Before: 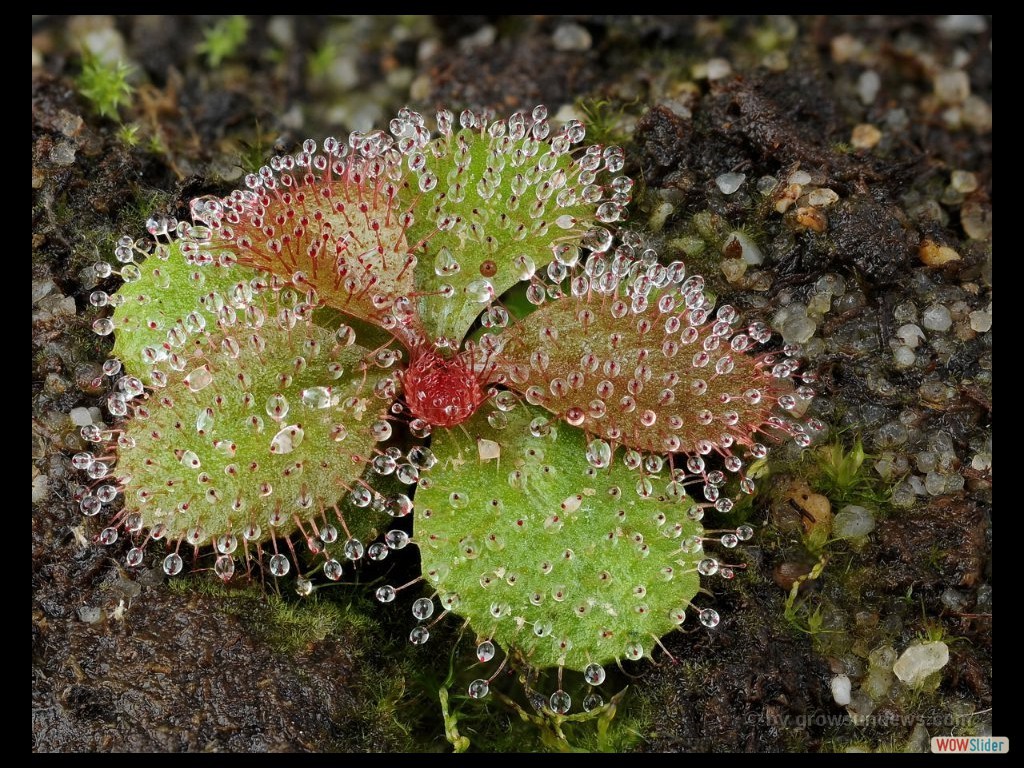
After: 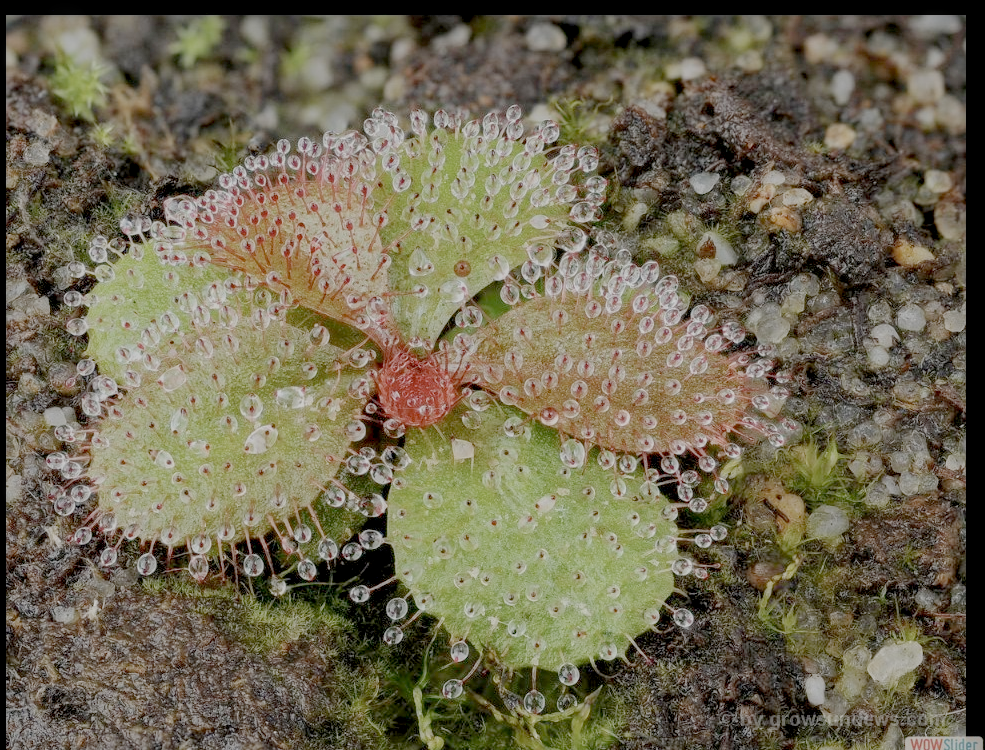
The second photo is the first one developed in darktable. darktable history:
crop and rotate: left 2.63%, right 1.174%, bottom 2.215%
exposure: exposure 1.164 EV, compensate highlight preservation false
filmic rgb: black relative exposure -8 EV, white relative exposure 8.02 EV, target black luminance 0%, hardness 2.47, latitude 76.45%, contrast 0.553, shadows ↔ highlights balance 0.013%, add noise in highlights 0.002, preserve chrominance no, color science v3 (2019), use custom middle-gray values true, contrast in highlights soft
local contrast: on, module defaults
